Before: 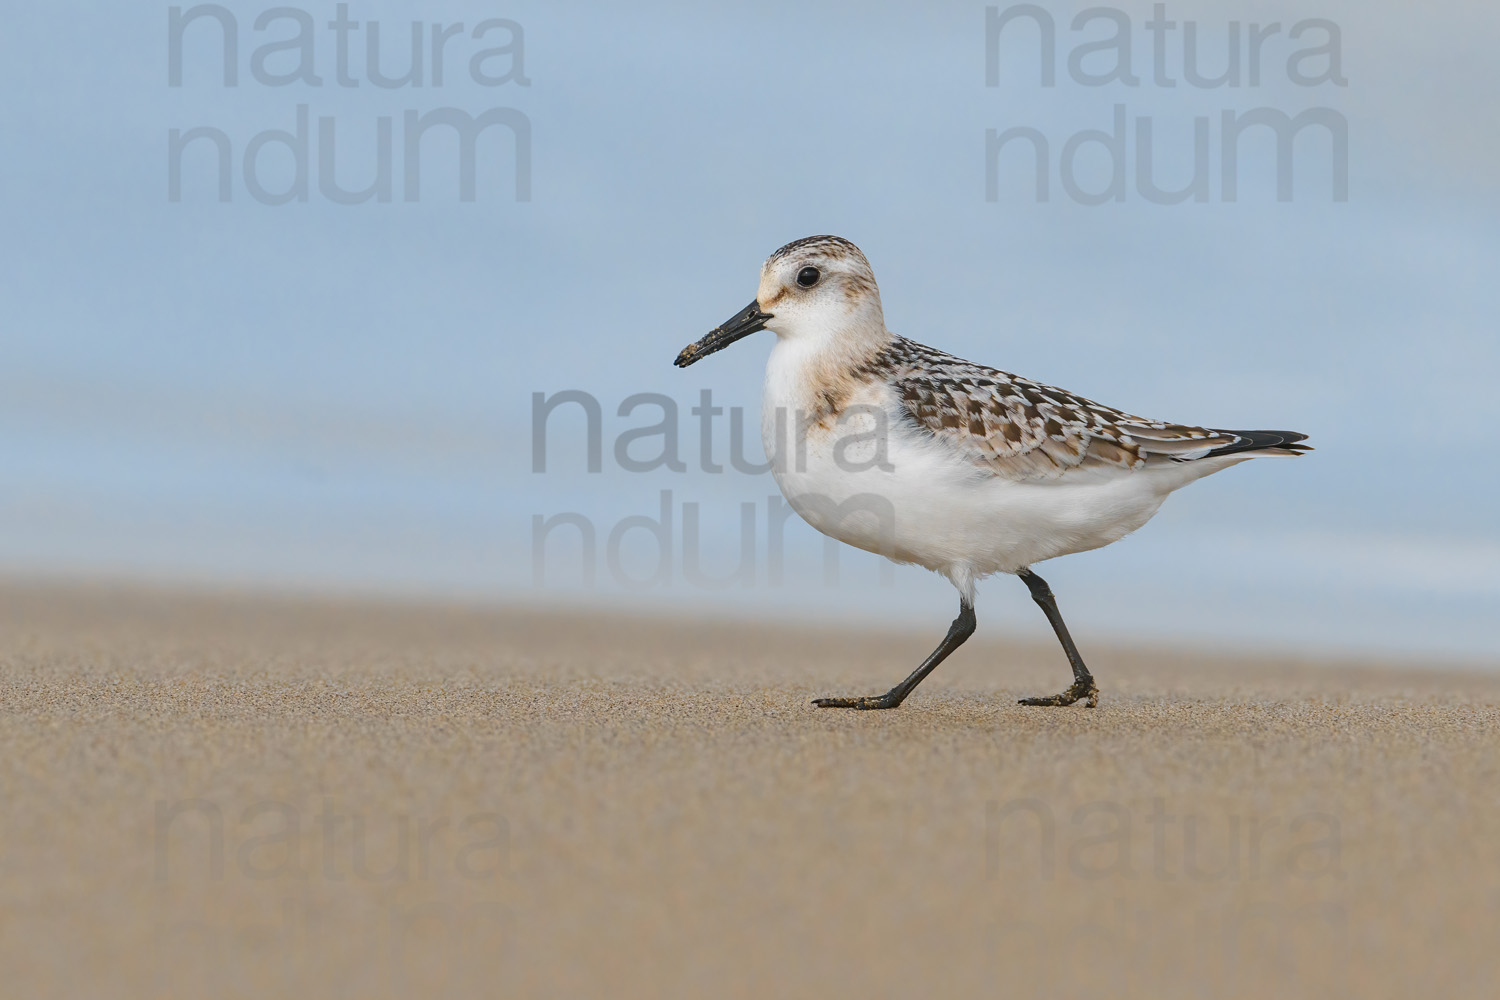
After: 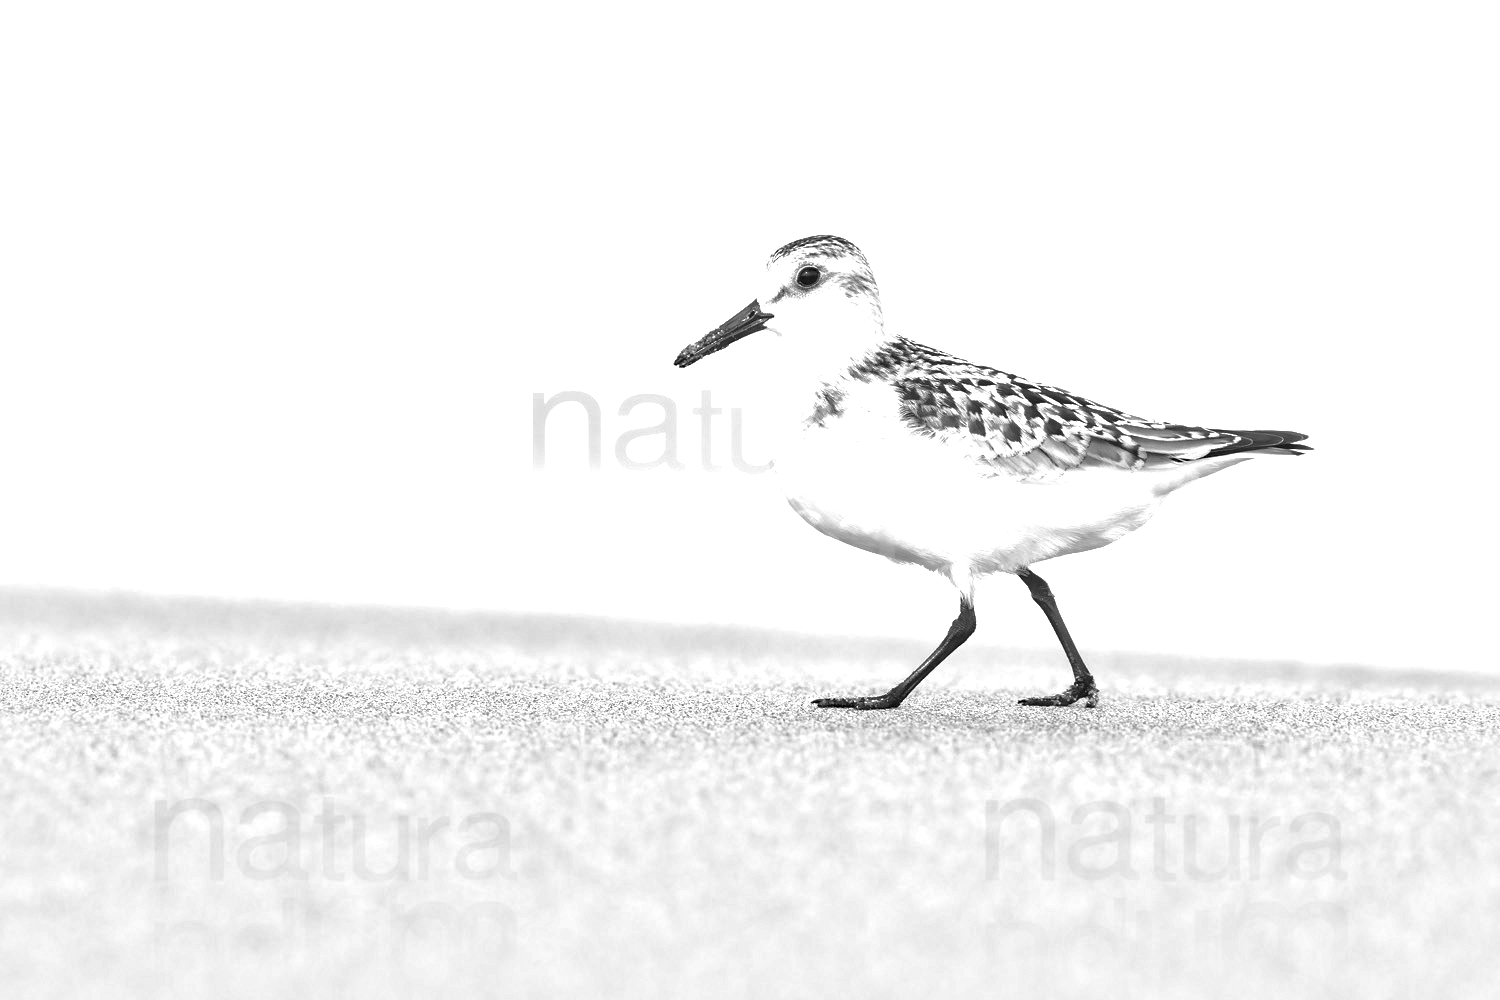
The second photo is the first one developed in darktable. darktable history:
local contrast: mode bilateral grid, contrast 20, coarseness 50, detail 161%, midtone range 0.2
color balance rgb: perceptual saturation grading › global saturation 25%, perceptual saturation grading › highlights -50%, perceptual saturation grading › shadows 30%, perceptual brilliance grading › global brilliance 12%, global vibrance 20%
contrast equalizer: y [[0.514, 0.573, 0.581, 0.508, 0.5, 0.5], [0.5 ×6], [0.5 ×6], [0 ×6], [0 ×6]], mix 0.79
monochrome: on, module defaults
exposure: black level correction 0, exposure 1.1 EV, compensate highlight preservation false
